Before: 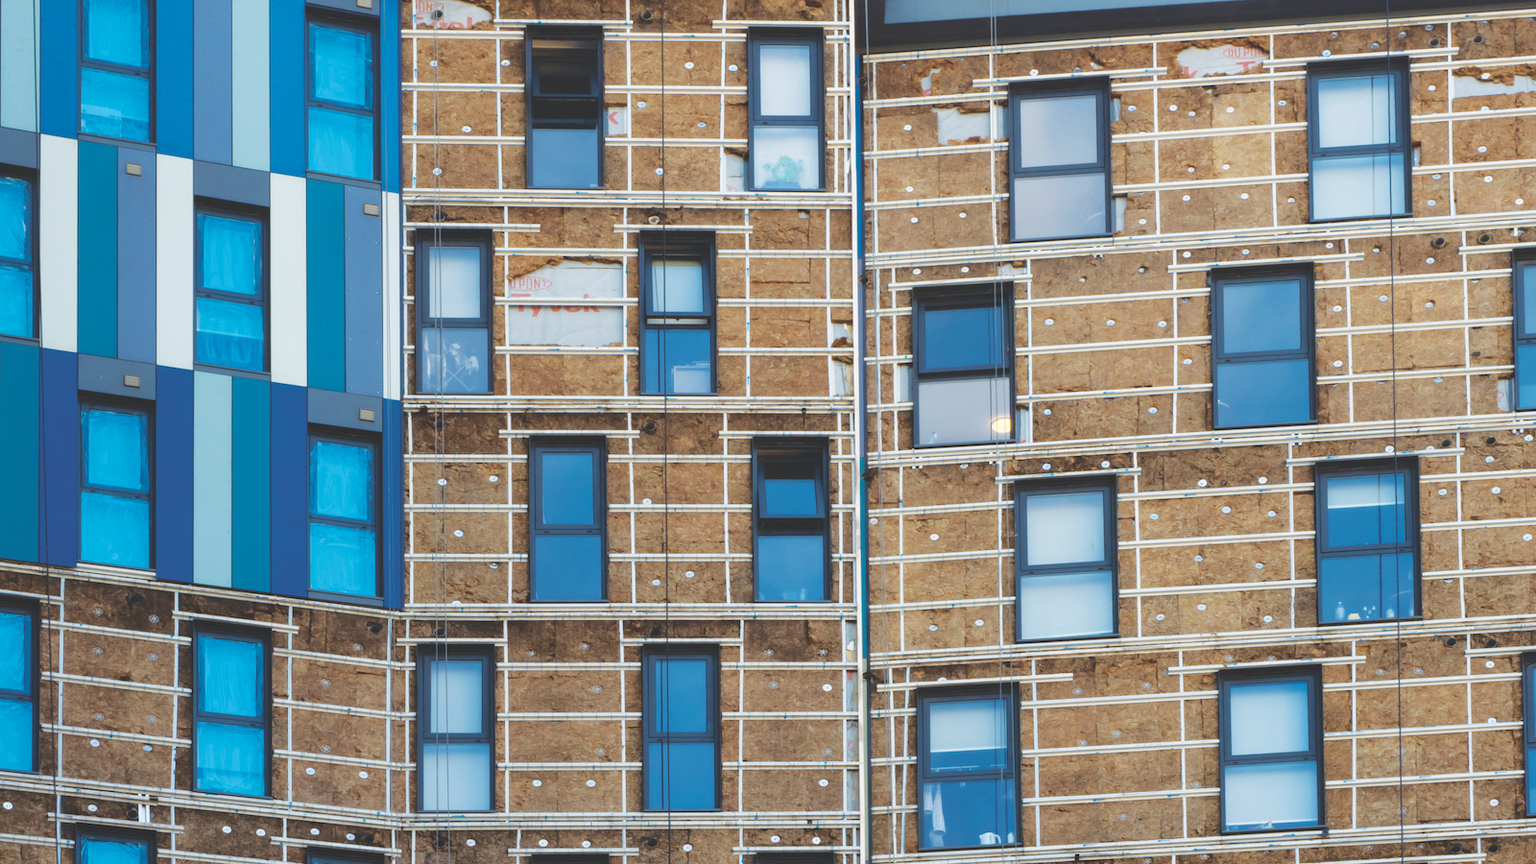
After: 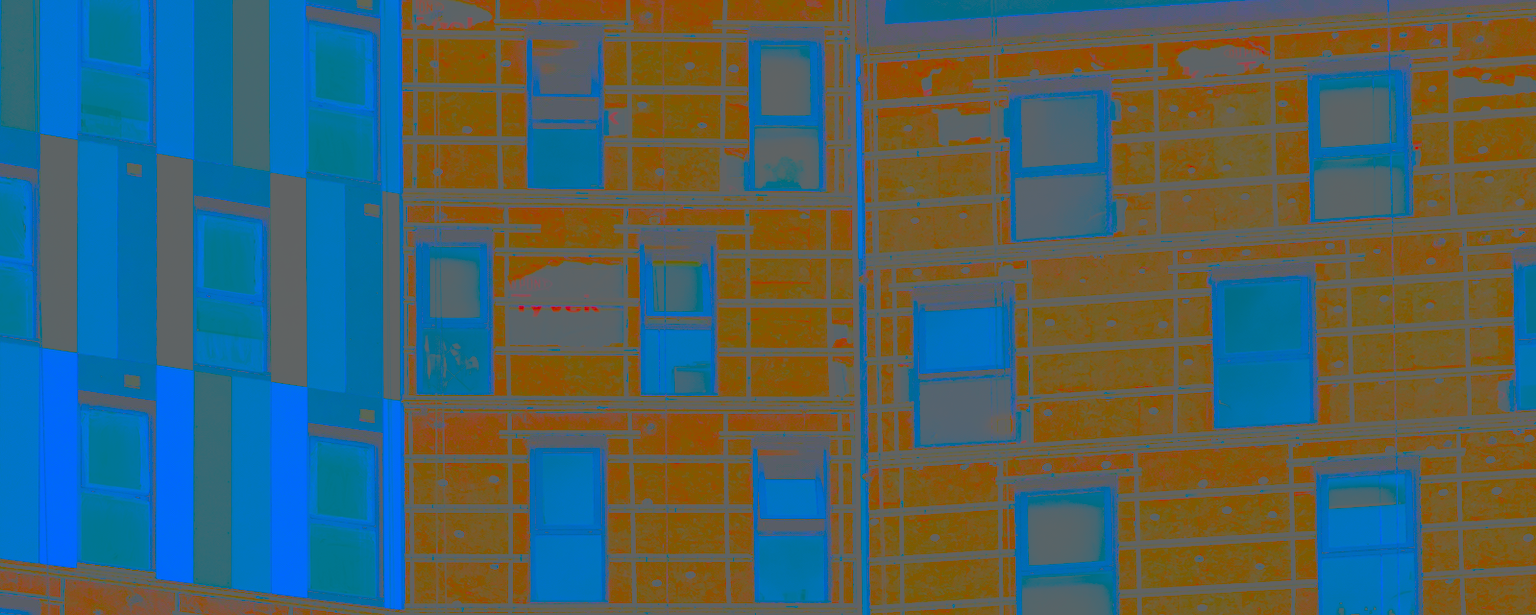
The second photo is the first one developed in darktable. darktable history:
crop: right 0%, bottom 28.776%
contrast brightness saturation: contrast -0.975, brightness -0.157, saturation 0.746
base curve: curves: ch0 [(0, 0.003) (0.001, 0.002) (0.006, 0.004) (0.02, 0.022) (0.048, 0.086) (0.094, 0.234) (0.162, 0.431) (0.258, 0.629) (0.385, 0.8) (0.548, 0.918) (0.751, 0.988) (1, 1)], preserve colors none
velvia: on, module defaults
